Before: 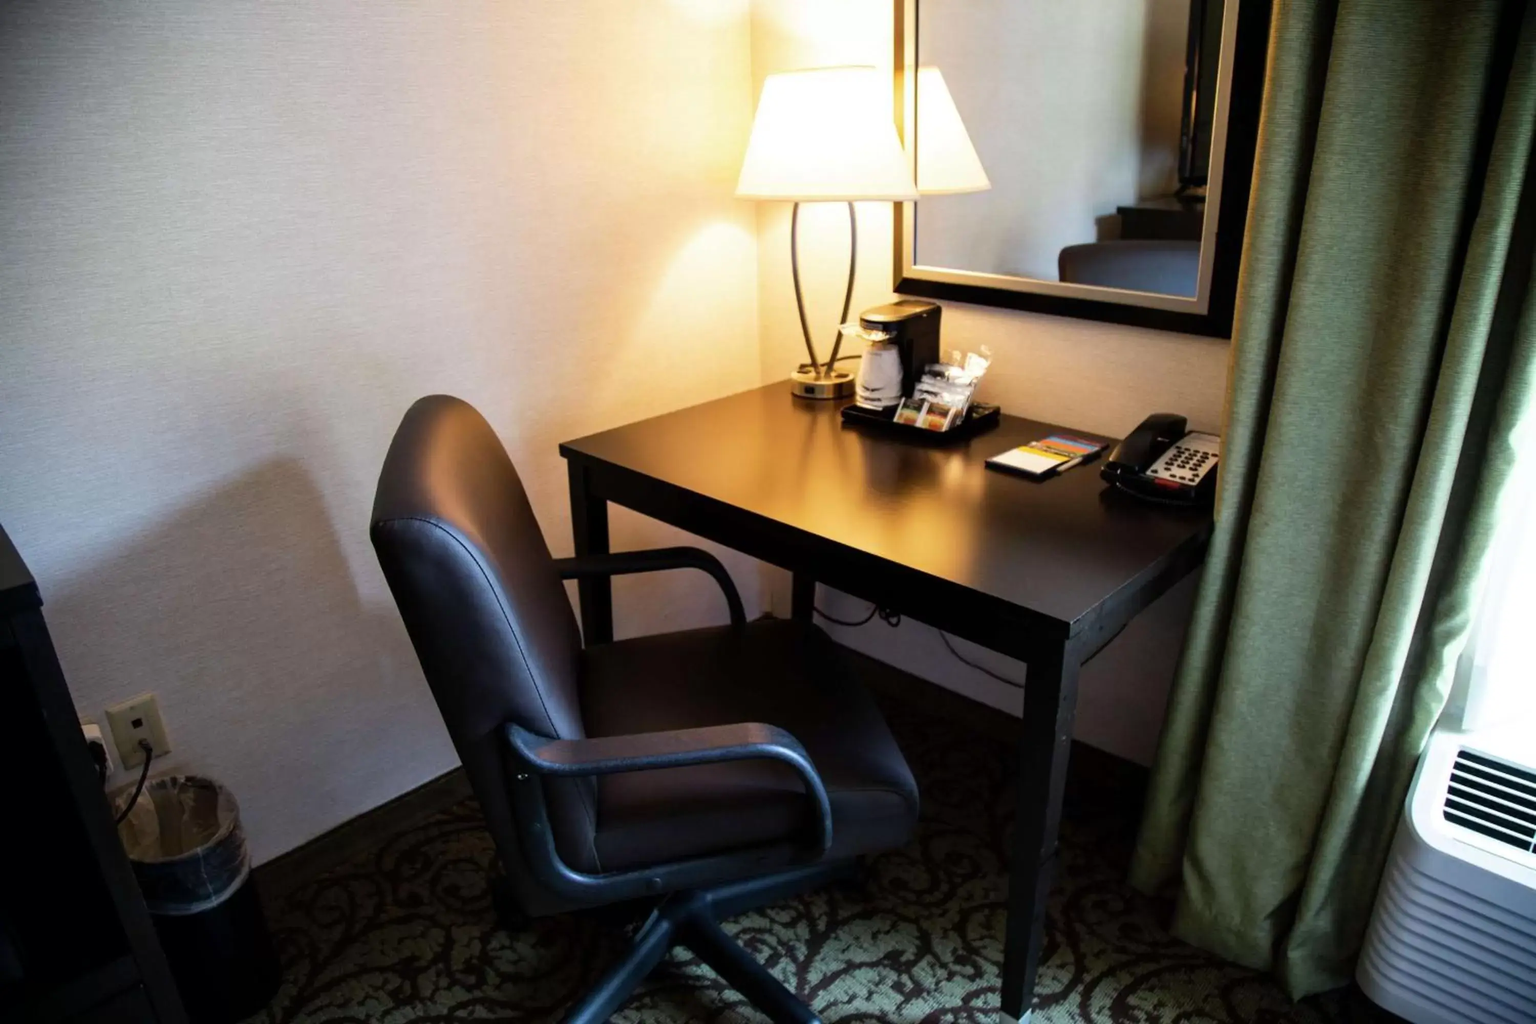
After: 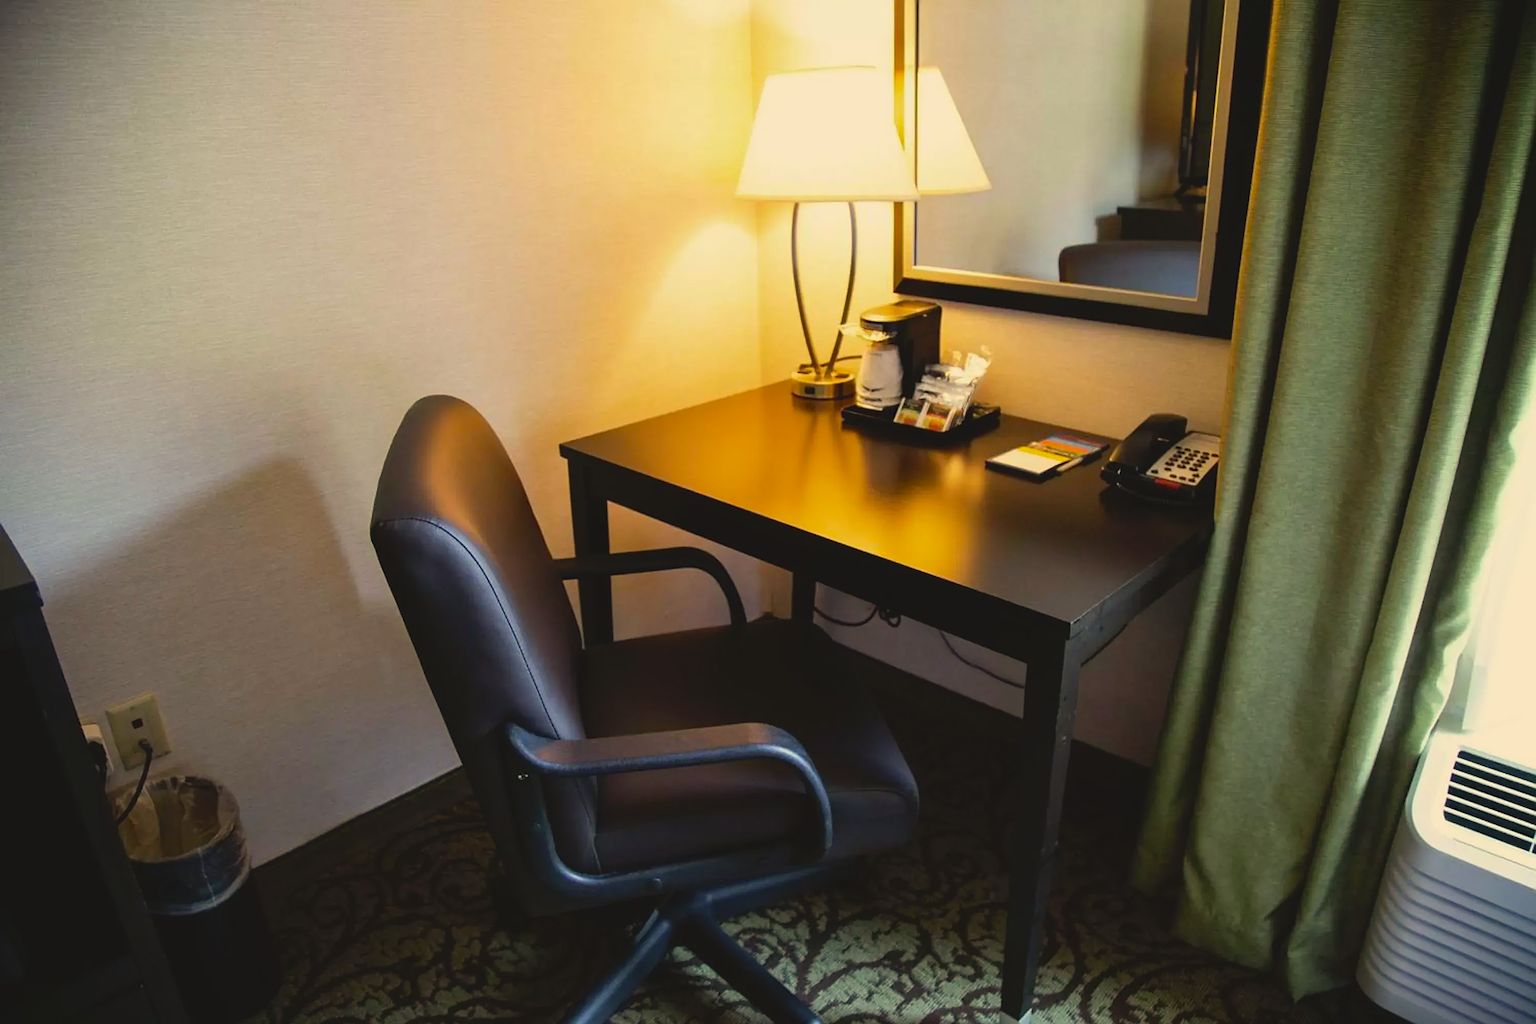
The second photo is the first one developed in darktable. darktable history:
sharpen: on, module defaults
color correction: highlights a* 2.72, highlights b* 22.8
lowpass: radius 0.1, contrast 0.85, saturation 1.1, unbound 0
